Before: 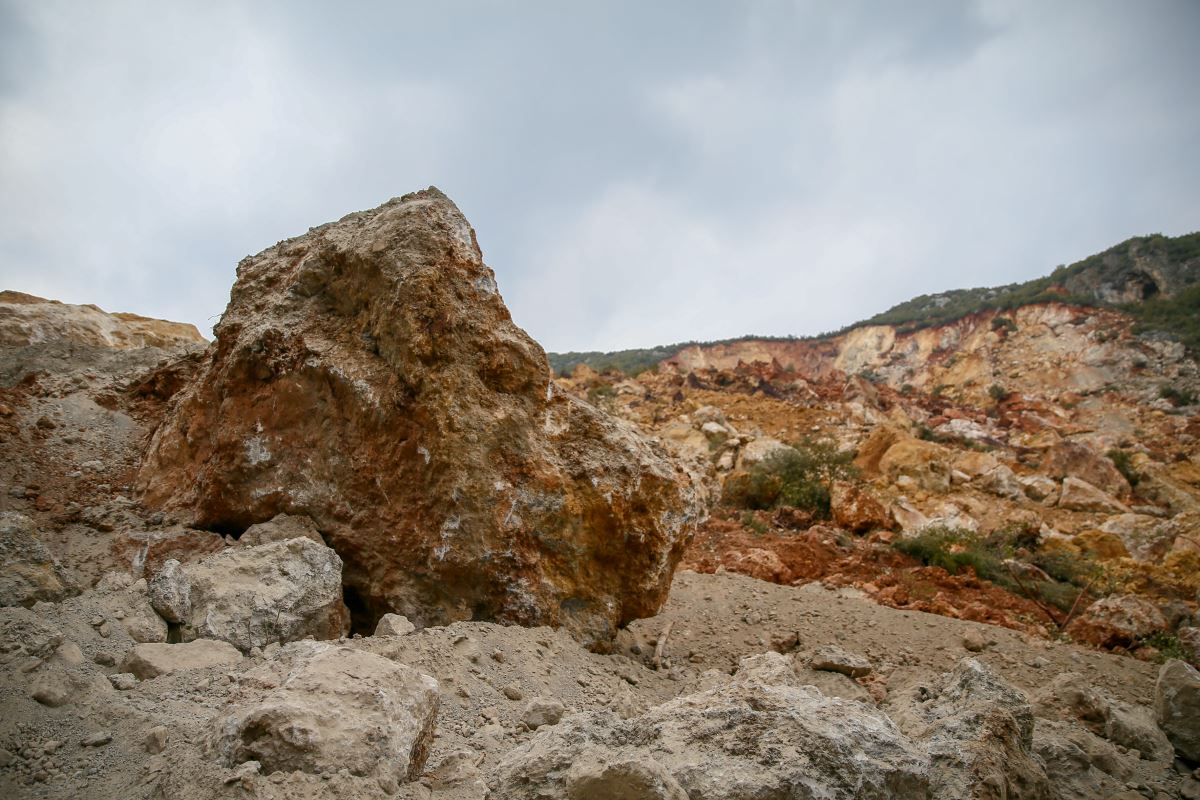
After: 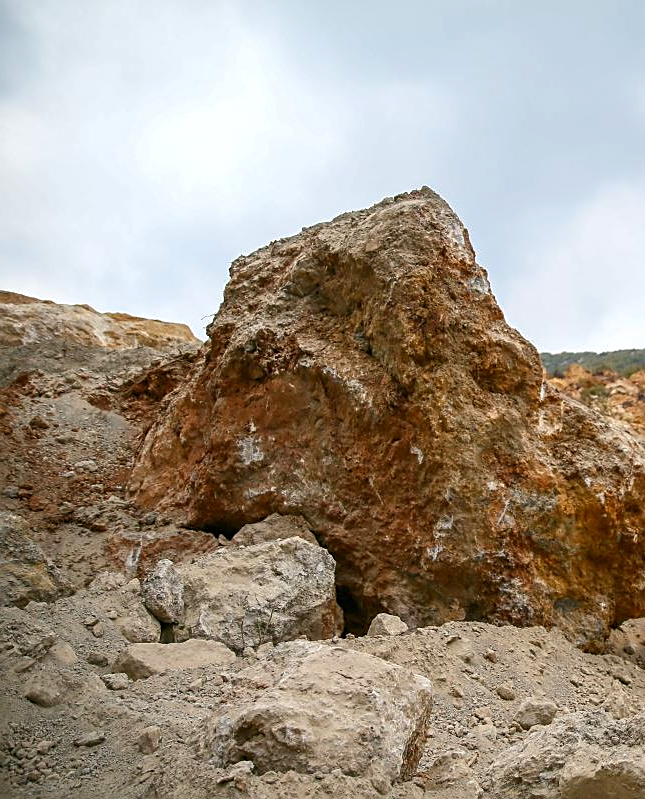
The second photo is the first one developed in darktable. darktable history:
crop: left 0.587%, right 45.588%, bottom 0.086%
exposure: black level correction 0, exposure 0.7 EV, compensate highlight preservation false
levels: mode automatic
sharpen: on, module defaults
shadows and highlights: radius 121.13, shadows 21.4, white point adjustment -9.72, highlights -14.39, soften with gaussian
